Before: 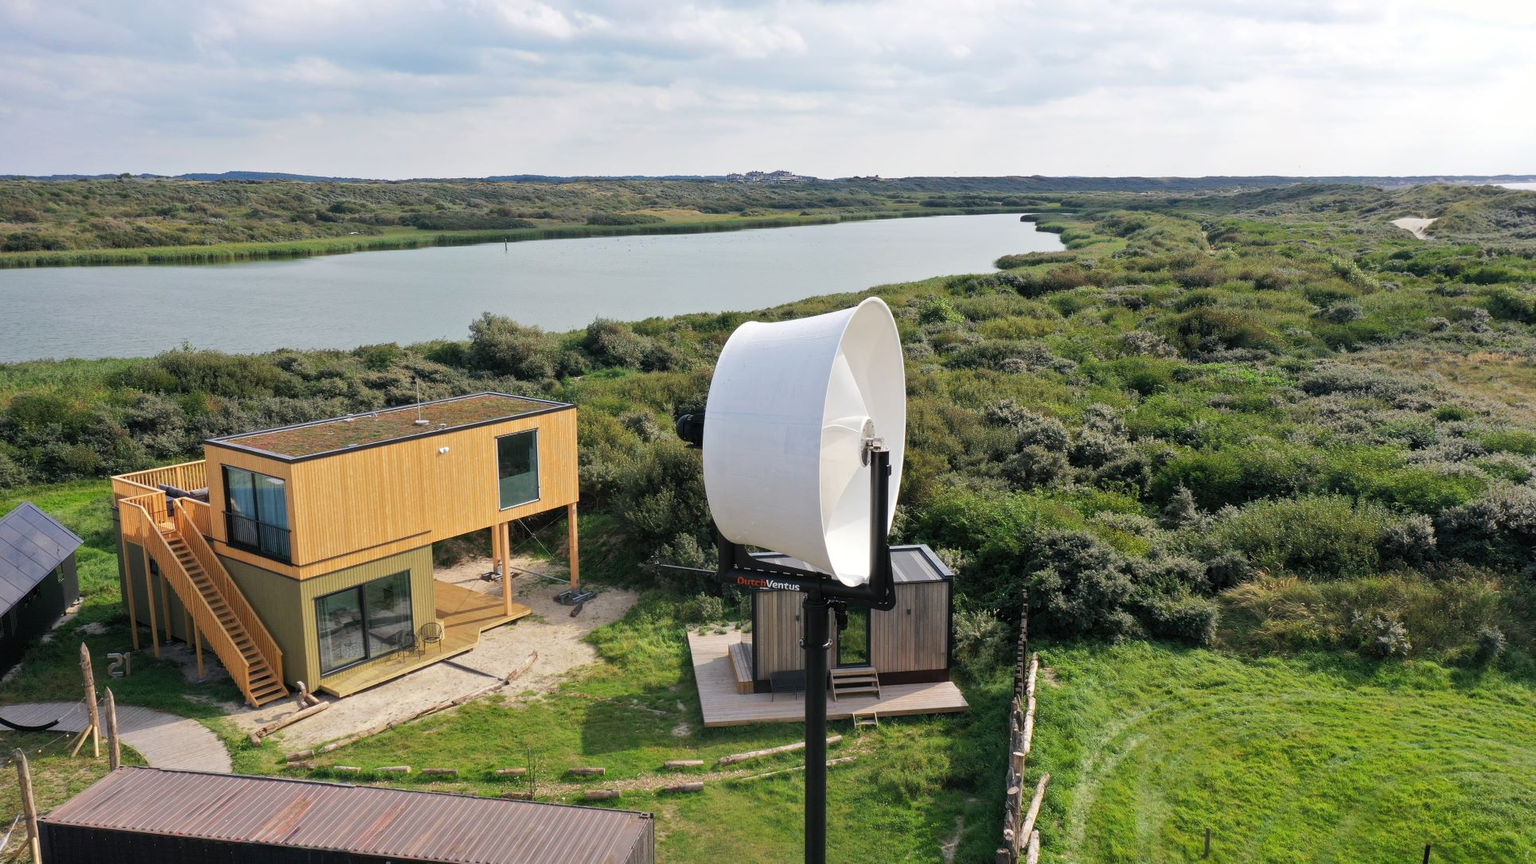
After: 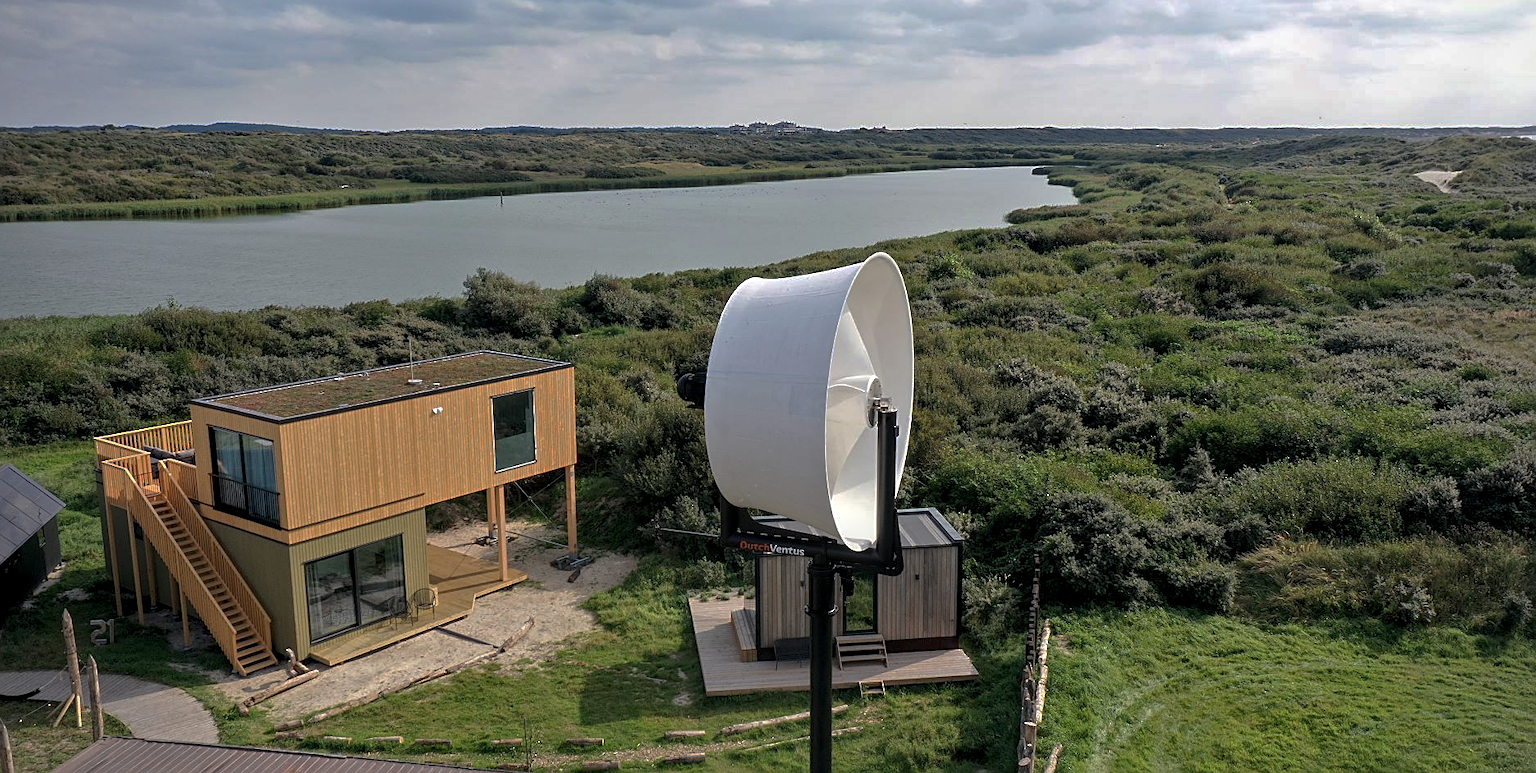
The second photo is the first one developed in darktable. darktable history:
crop: left 1.327%, top 6.129%, right 1.707%, bottom 7.075%
local contrast: detail 130%
sharpen: on, module defaults
tone equalizer: edges refinement/feathering 500, mask exposure compensation -1.57 EV, preserve details no
contrast brightness saturation: saturation -0.045
vignetting: fall-off radius 82.73%, center (-0.01, 0)
base curve: curves: ch0 [(0, 0) (0.841, 0.609) (1, 1)], preserve colors none
